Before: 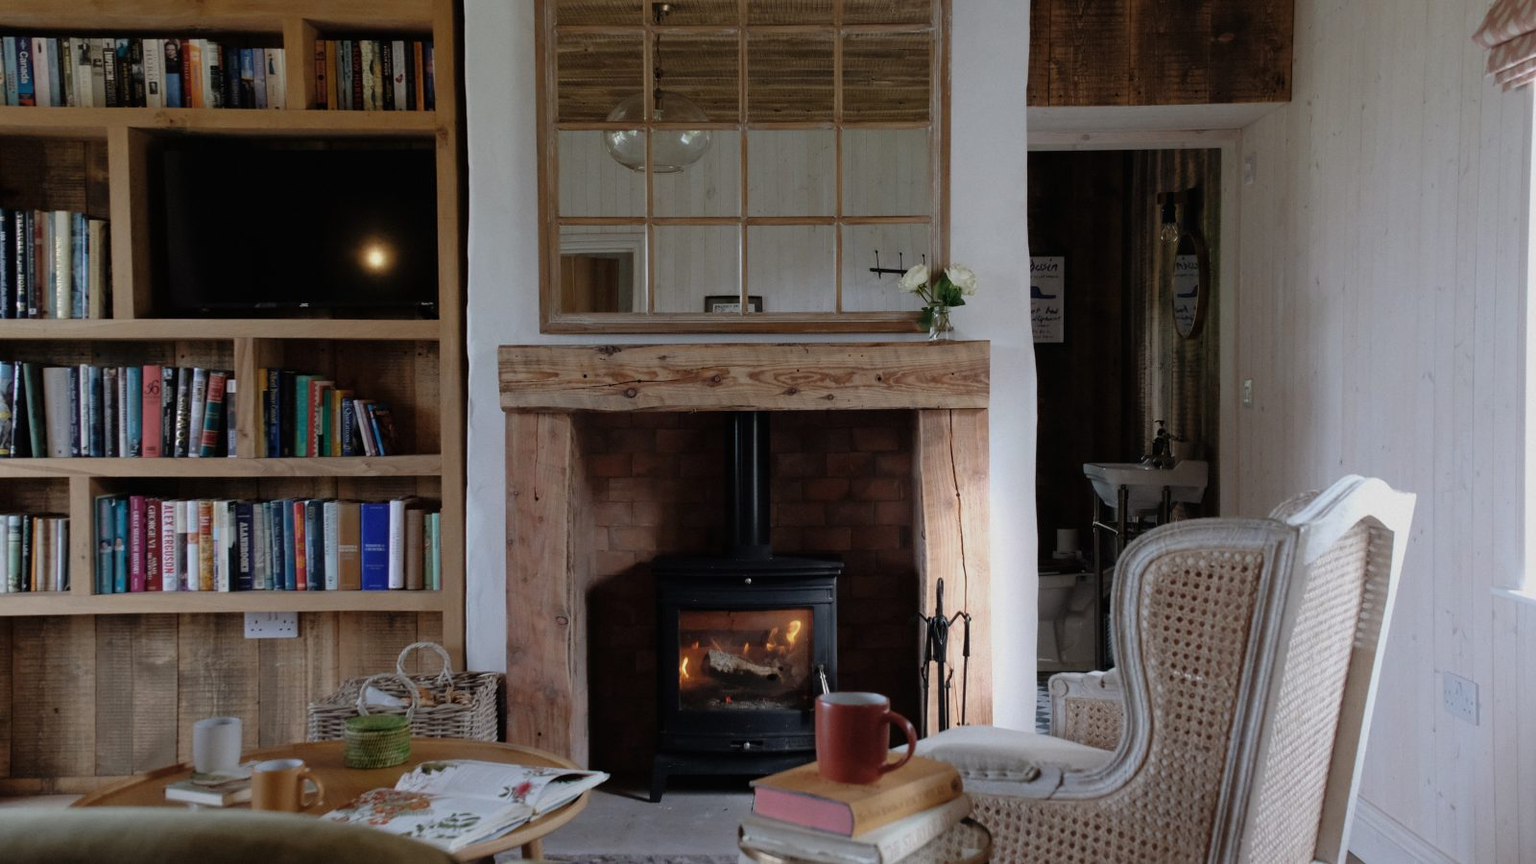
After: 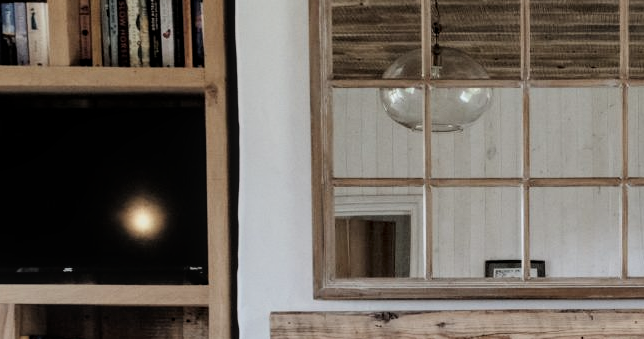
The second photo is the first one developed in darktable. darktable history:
contrast brightness saturation: contrast 0.103, saturation -0.367
filmic rgb: black relative exposure -7.11 EV, white relative exposure 5.38 EV, hardness 3.03, color science v6 (2022)
exposure: black level correction 0, exposure 1.2 EV, compensate exposure bias true, compensate highlight preservation false
crop: left 15.571%, top 5.442%, right 44.122%, bottom 56.805%
local contrast: on, module defaults
